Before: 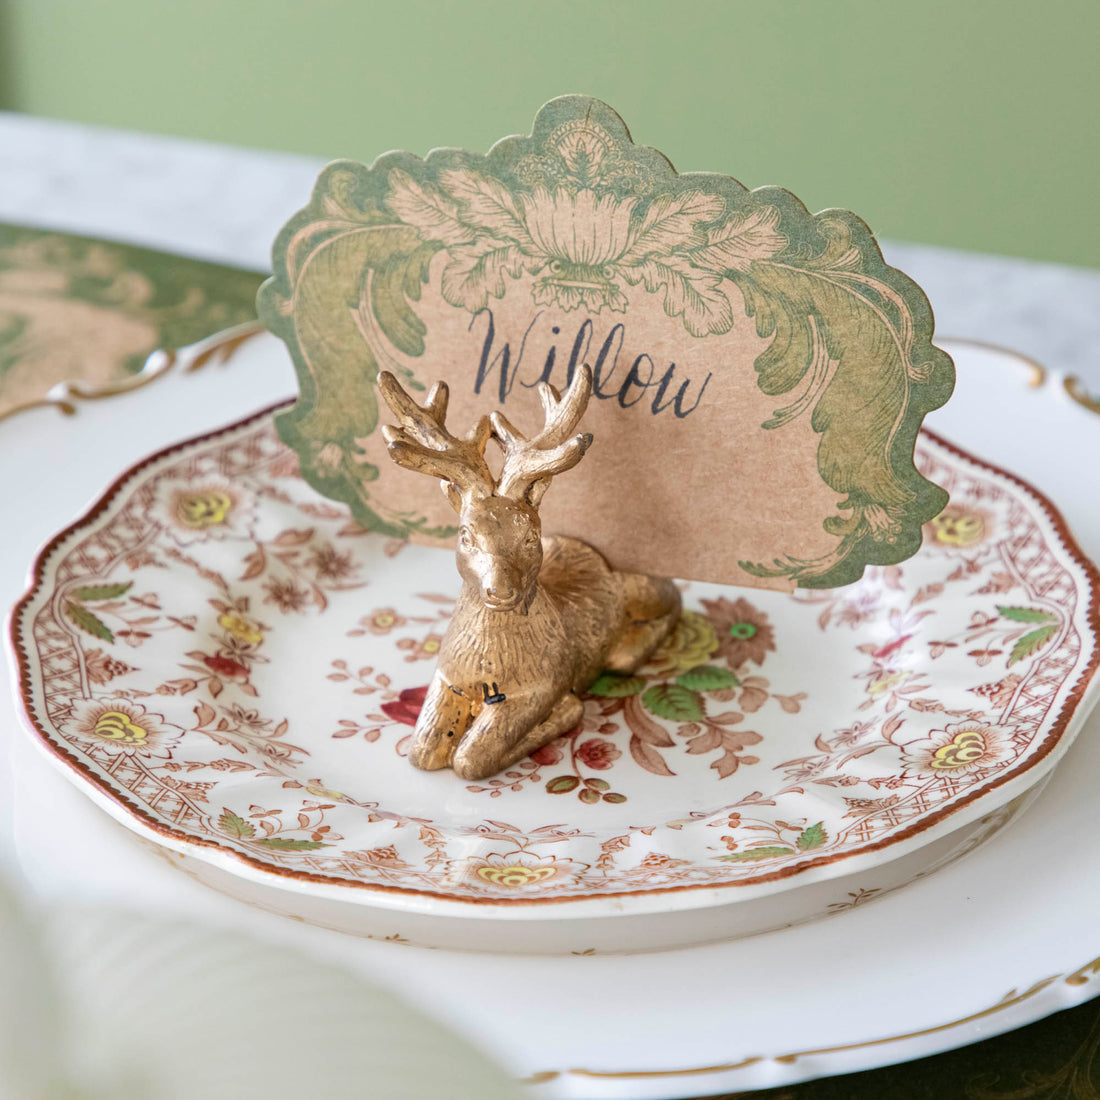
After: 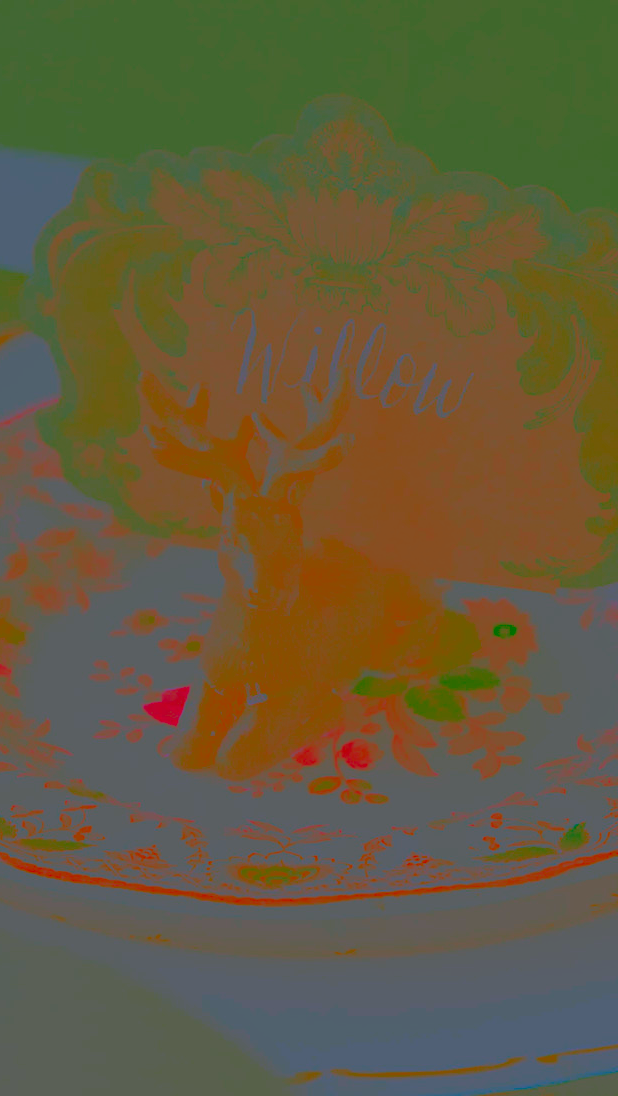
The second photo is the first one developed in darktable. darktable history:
crop: left 21.674%, right 22.086%
contrast brightness saturation: contrast -0.99, brightness -0.17, saturation 0.75
white balance: red 0.986, blue 1.01
sharpen: radius 1.458, amount 0.398, threshold 1.271
